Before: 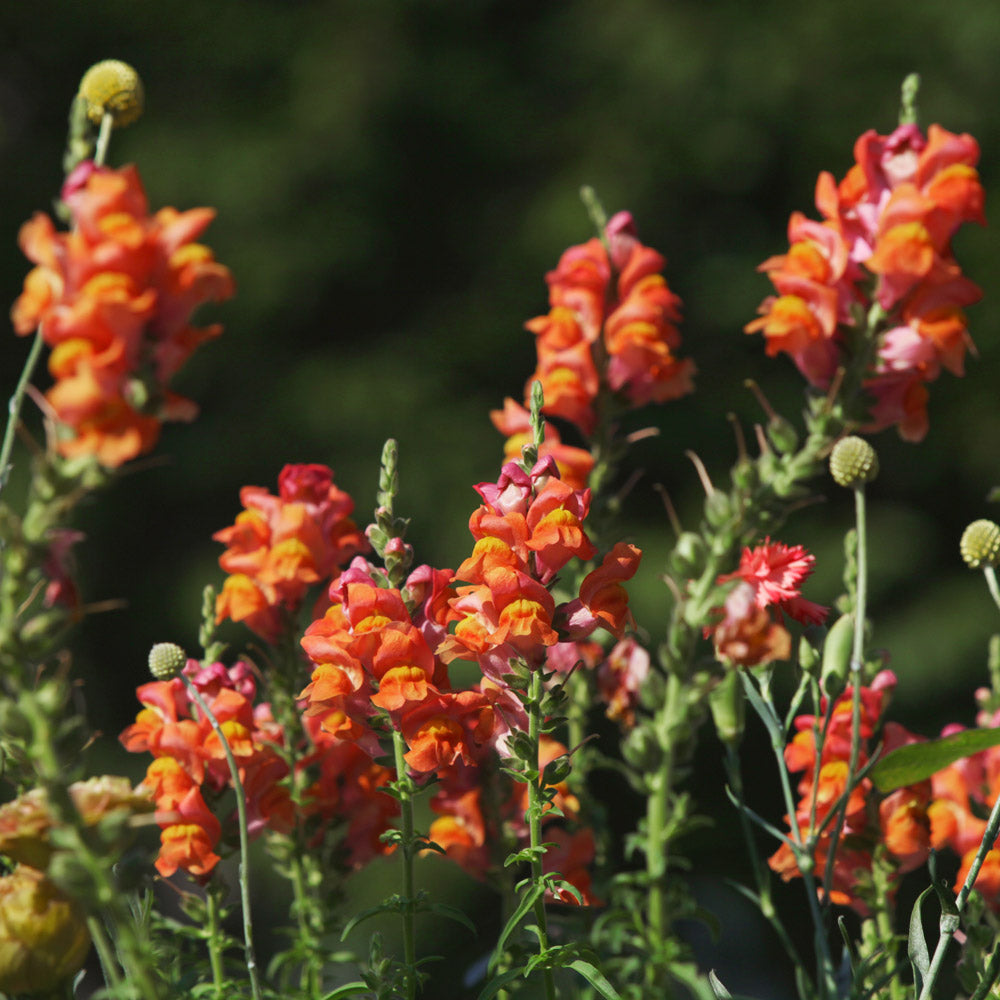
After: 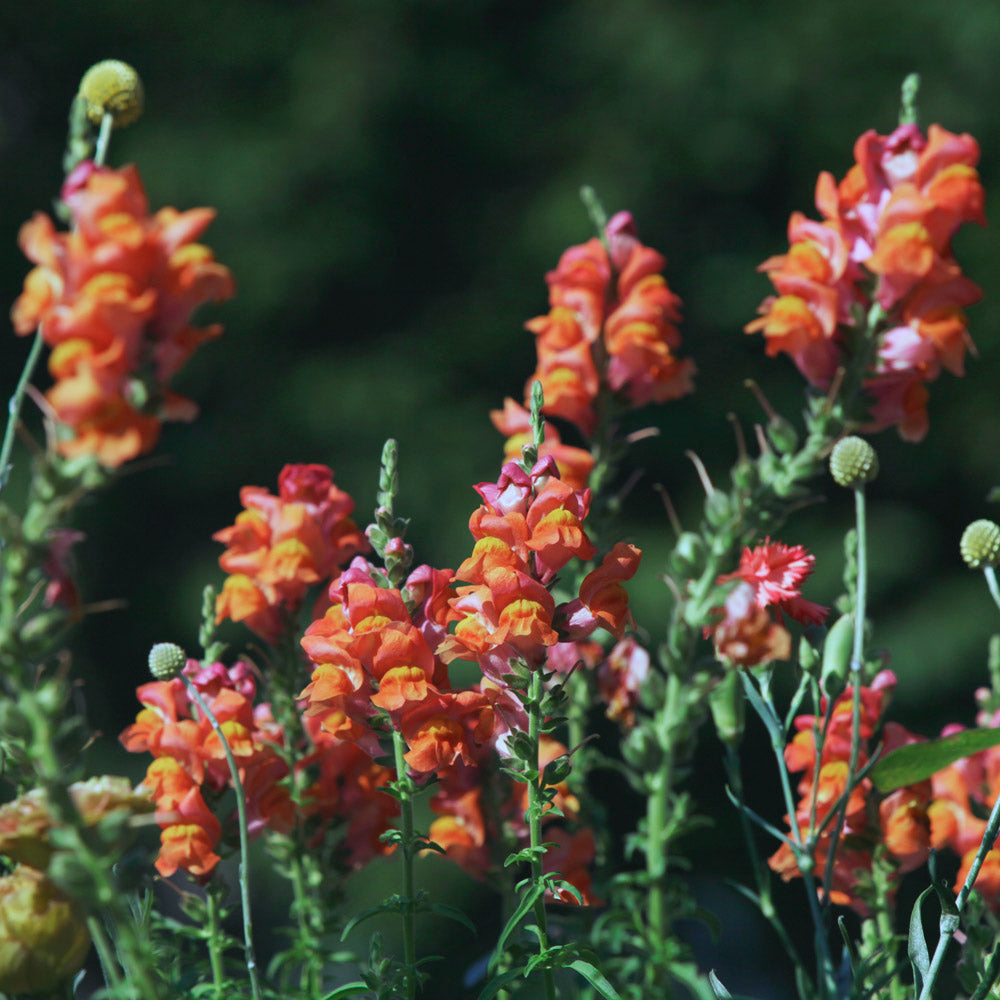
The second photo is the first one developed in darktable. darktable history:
color calibration: x 0.396, y 0.386, temperature 3697.32 K
